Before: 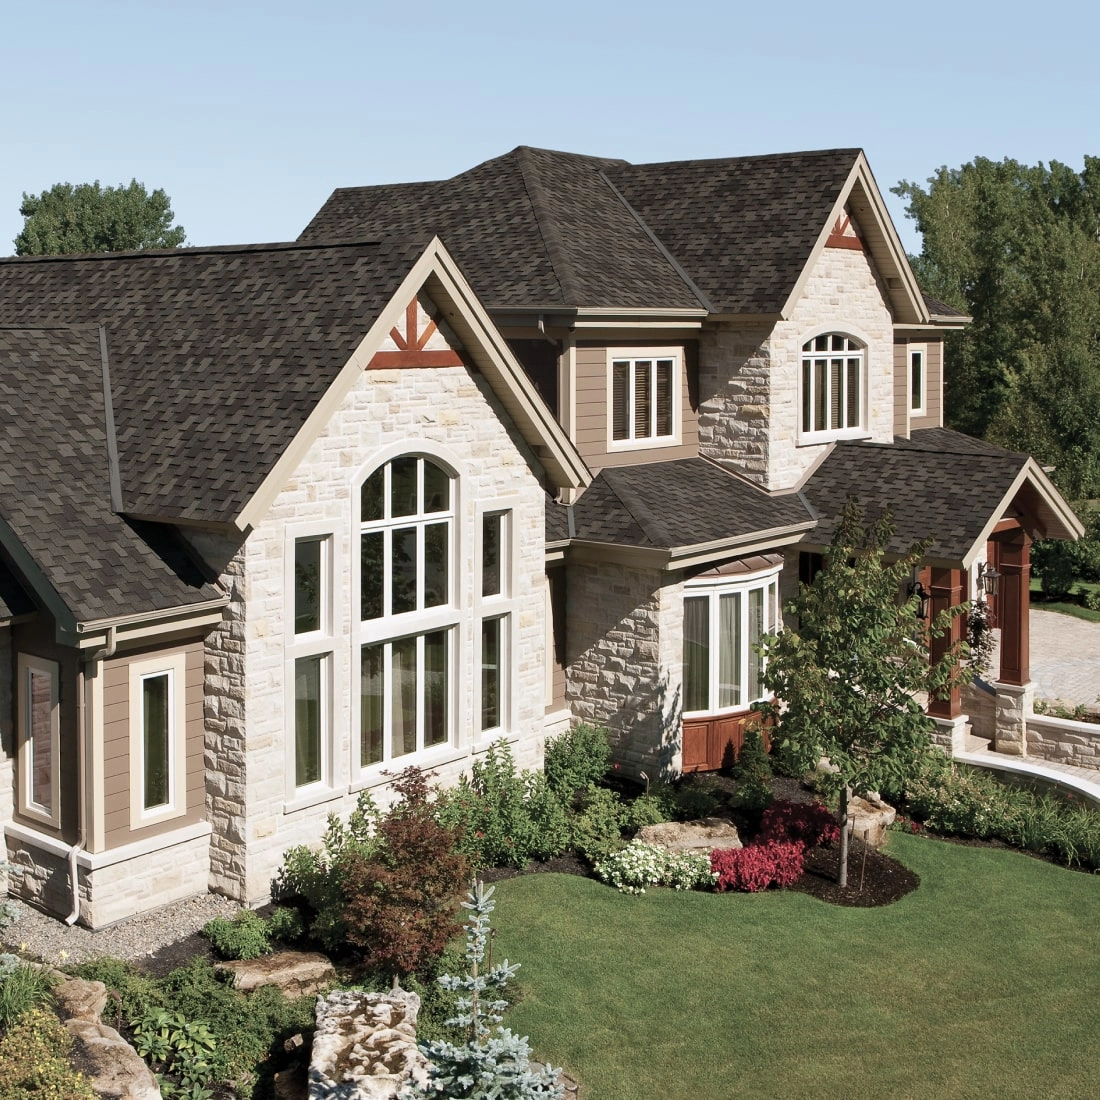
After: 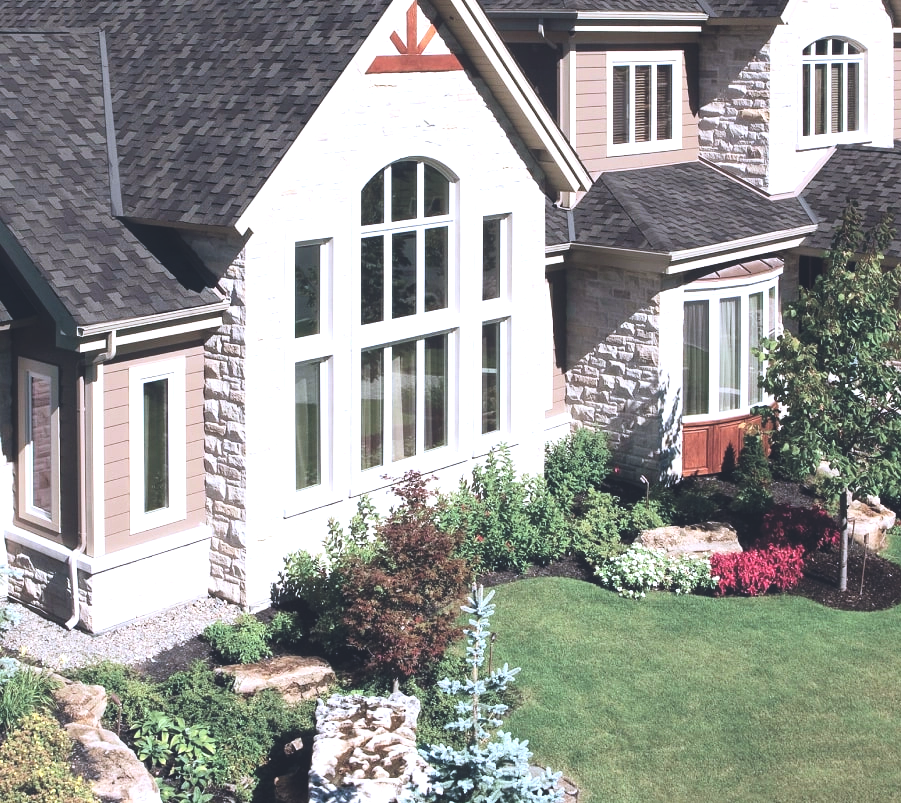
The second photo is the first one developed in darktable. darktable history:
tone equalizer: -8 EV -0.721 EV, -7 EV -0.7 EV, -6 EV -0.597 EV, -5 EV -0.369 EV, -3 EV 0.367 EV, -2 EV 0.6 EV, -1 EV 0.69 EV, +0 EV 0.725 EV
crop: top 26.975%, right 18.029%
exposure: black level correction -0.028, compensate highlight preservation false
contrast brightness saturation: contrast 0.178, saturation 0.302
color calibration: illuminant as shot in camera, x 0.37, y 0.382, temperature 4315.12 K
